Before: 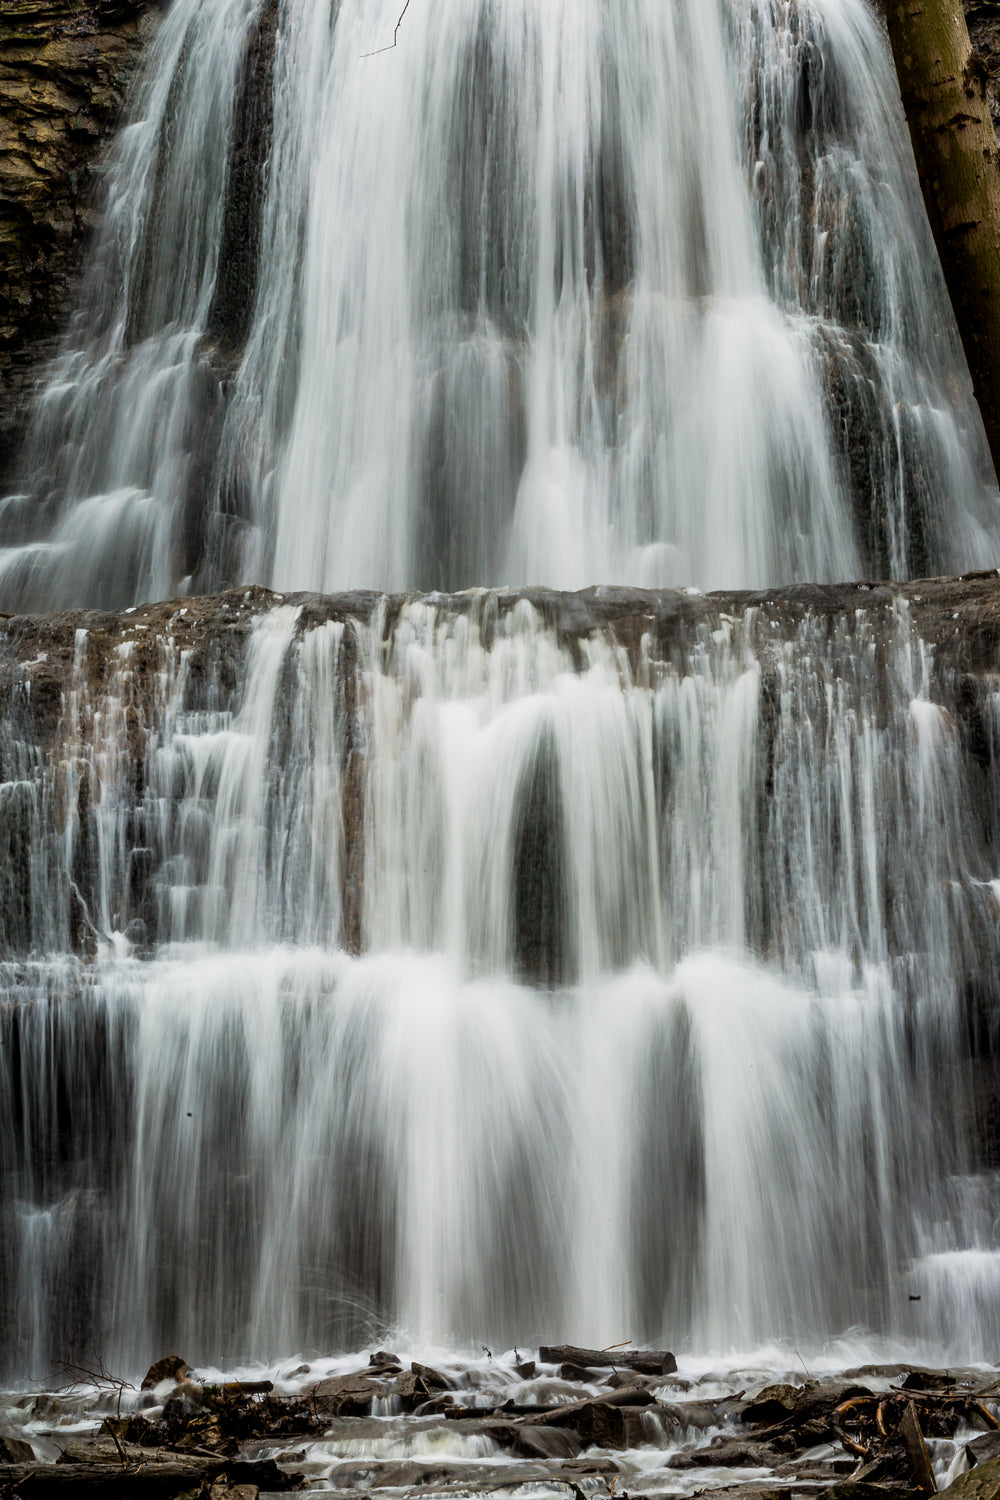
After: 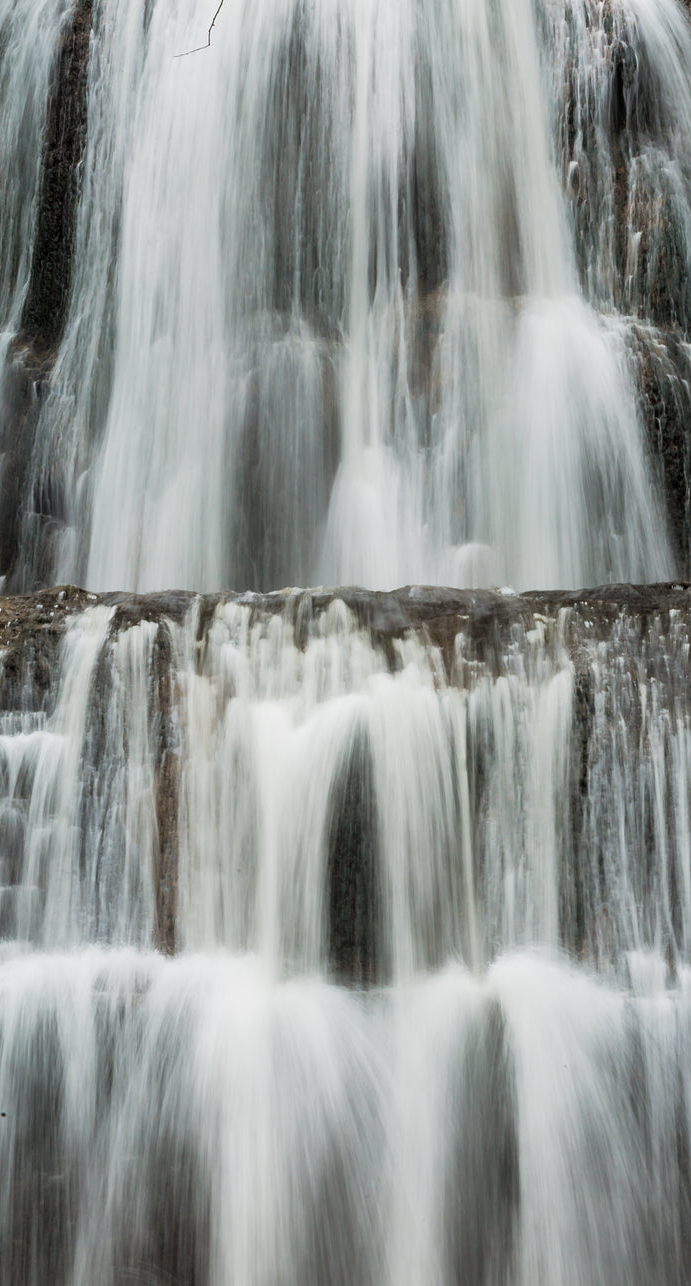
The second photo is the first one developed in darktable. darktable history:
crop: left 18.673%, right 12.142%, bottom 14.251%
